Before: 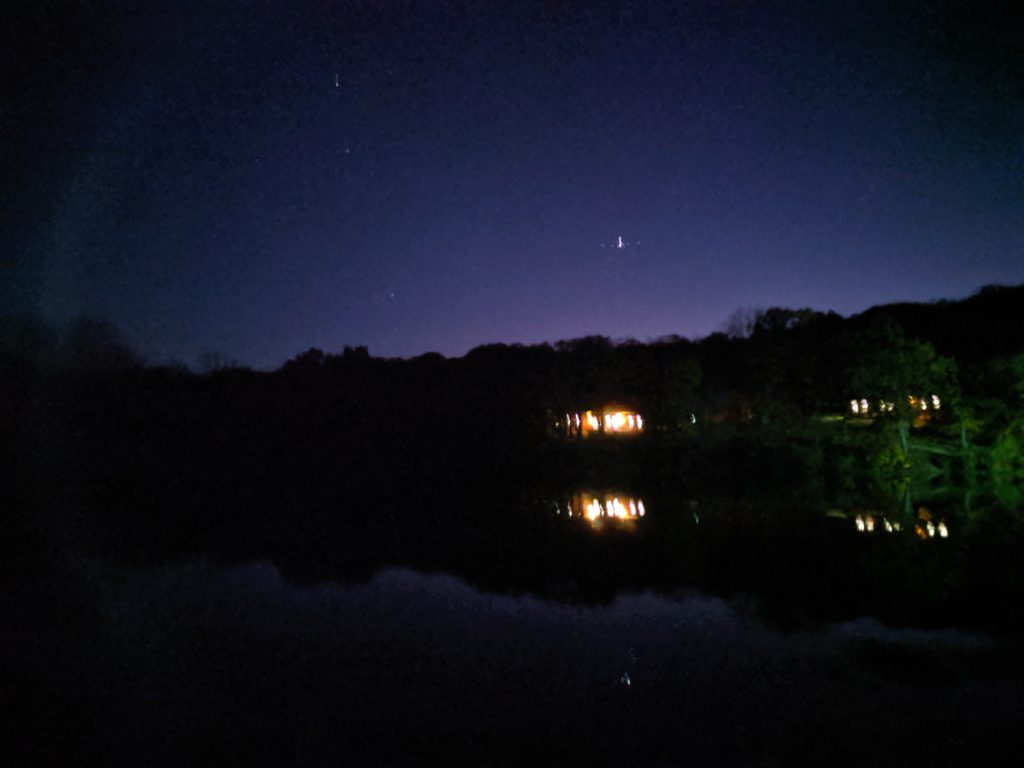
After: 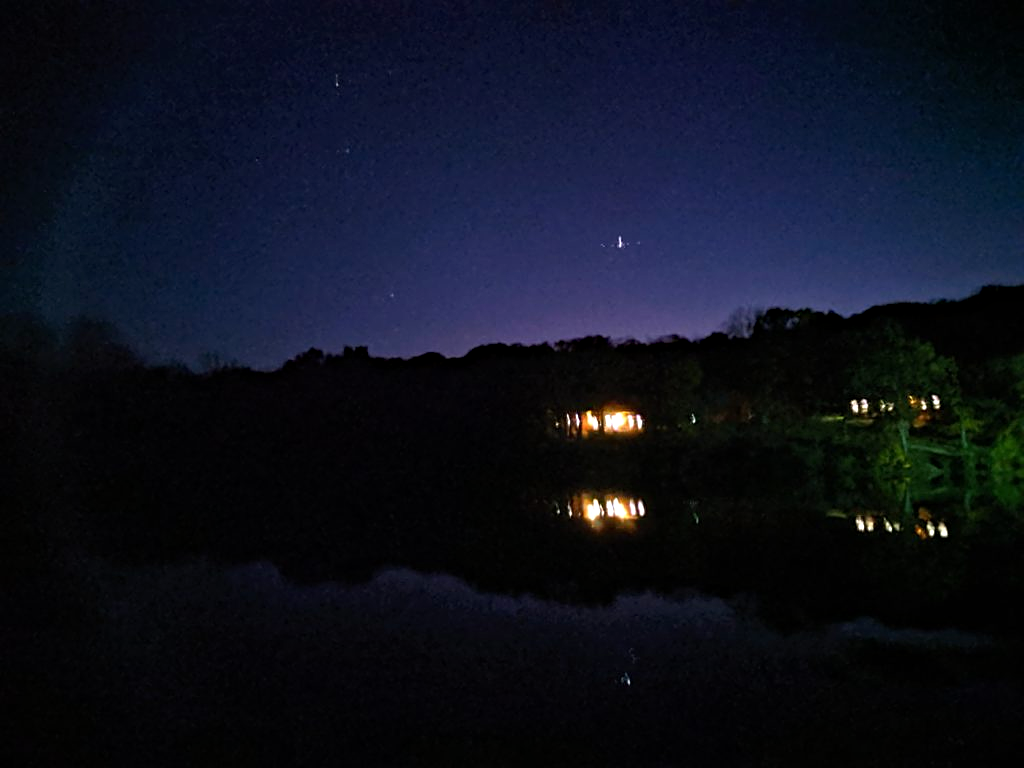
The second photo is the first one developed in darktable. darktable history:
color zones: curves: ch0 [(0, 0.5) (0.143, 0.5) (0.286, 0.5) (0.429, 0.495) (0.571, 0.437) (0.714, 0.44) (0.857, 0.496) (1, 0.5)]
haze removal: strength 0.277, distance 0.254, adaptive false
sharpen: on, module defaults
